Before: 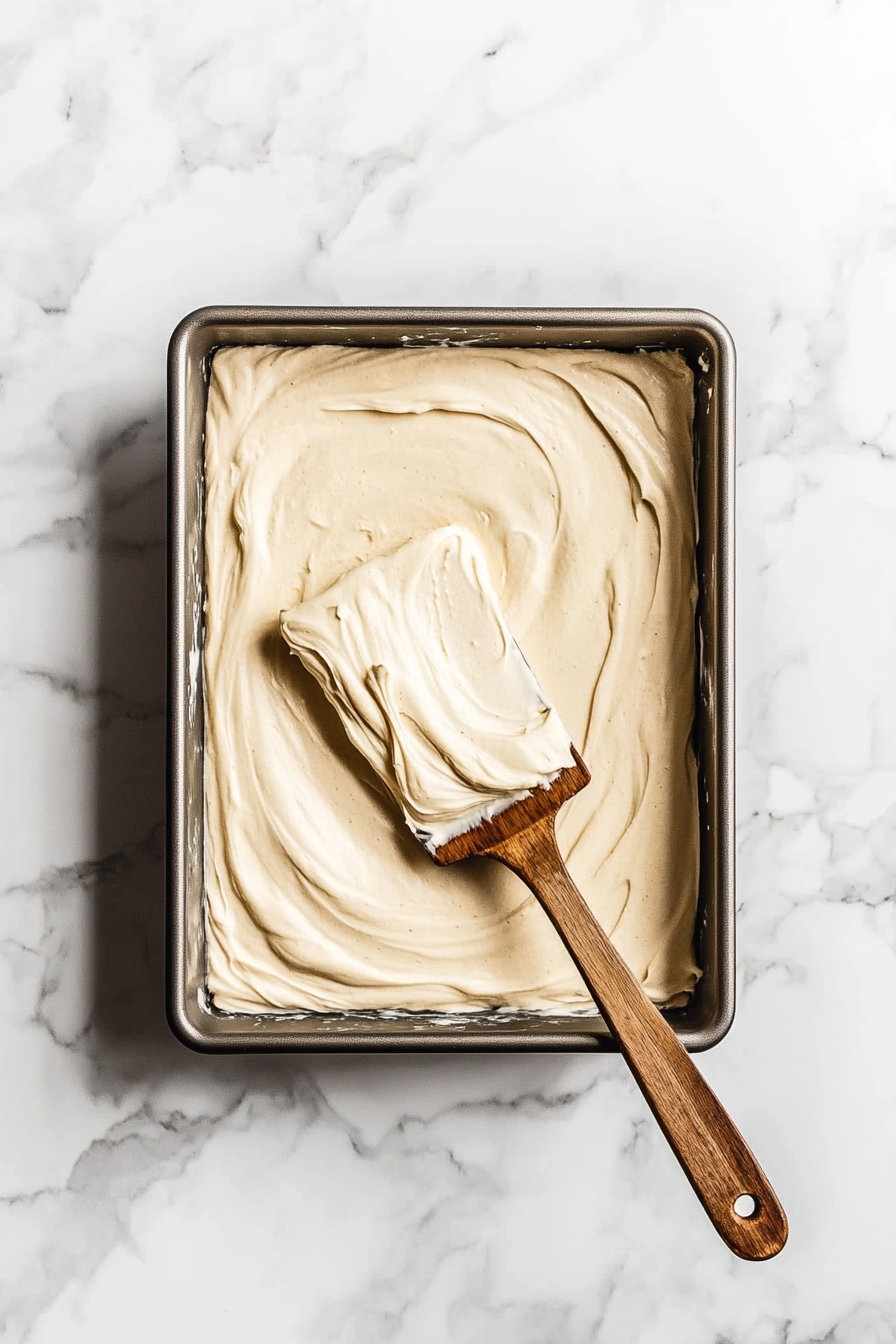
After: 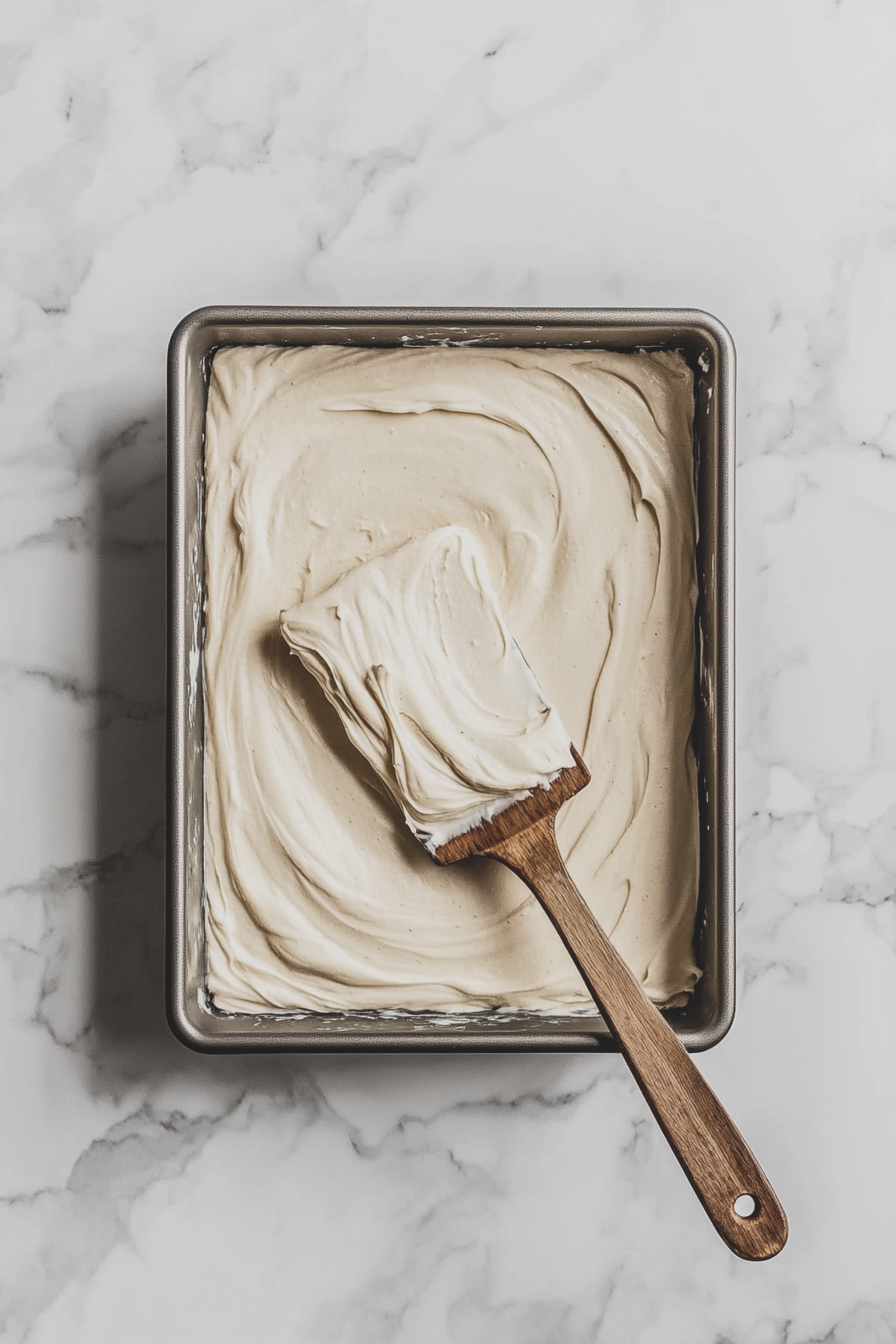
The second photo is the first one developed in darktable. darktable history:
contrast brightness saturation: contrast -0.25, saturation -0.438
local contrast: highlights 106%, shadows 99%, detail 119%, midtone range 0.2
